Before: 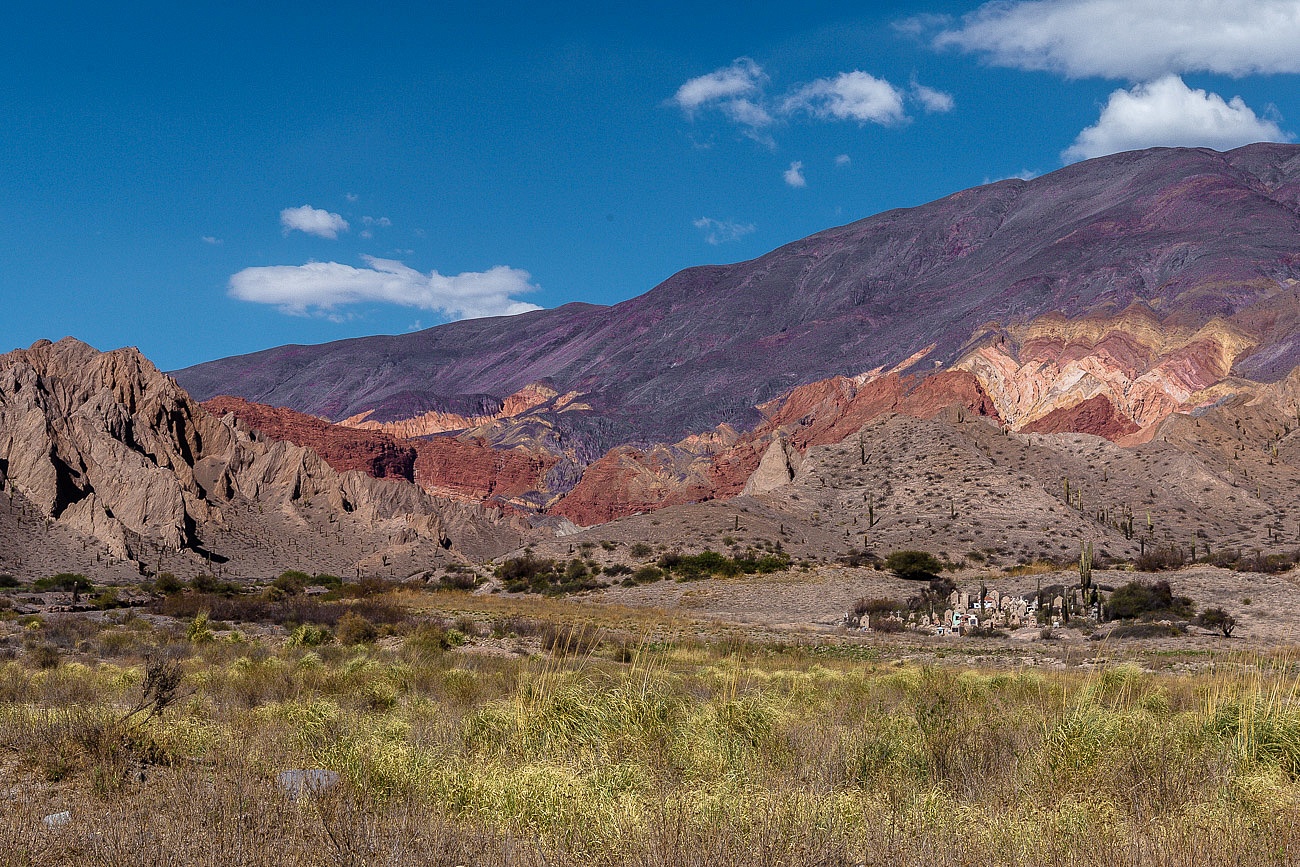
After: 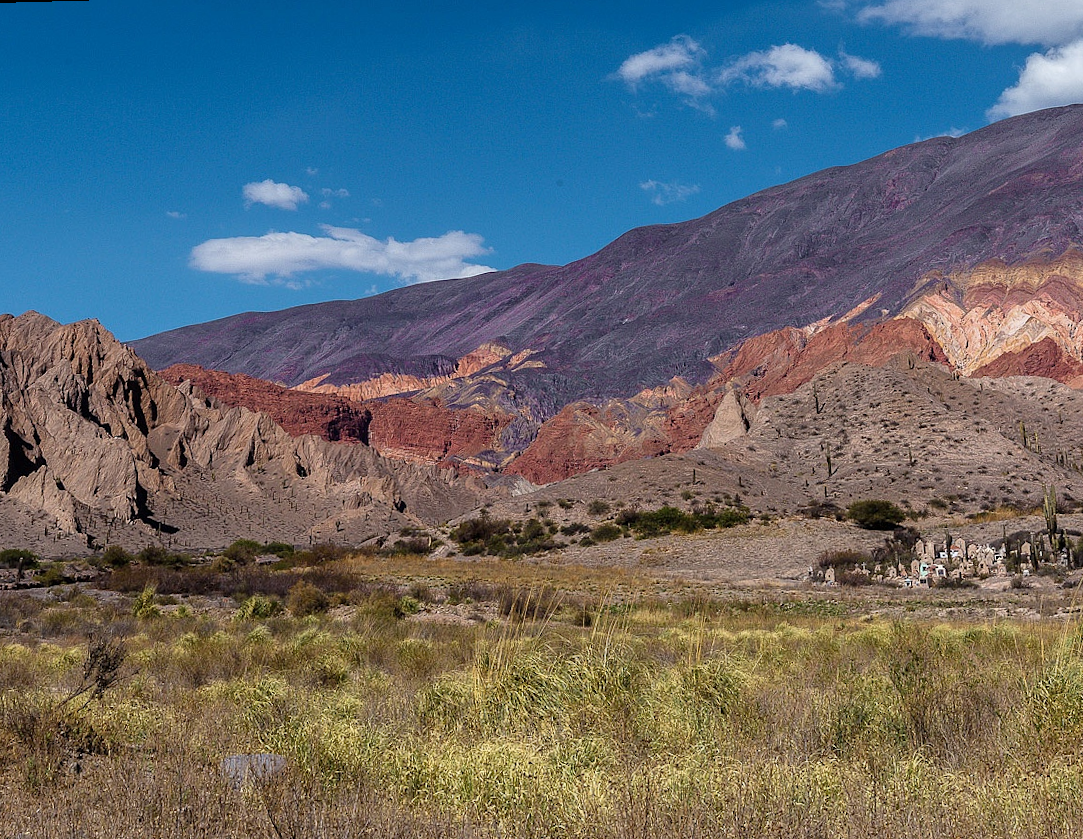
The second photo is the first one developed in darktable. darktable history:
crop and rotate: left 1.088%, right 8.807%
rotate and perspective: rotation -1.68°, lens shift (vertical) -0.146, crop left 0.049, crop right 0.912, crop top 0.032, crop bottom 0.96
